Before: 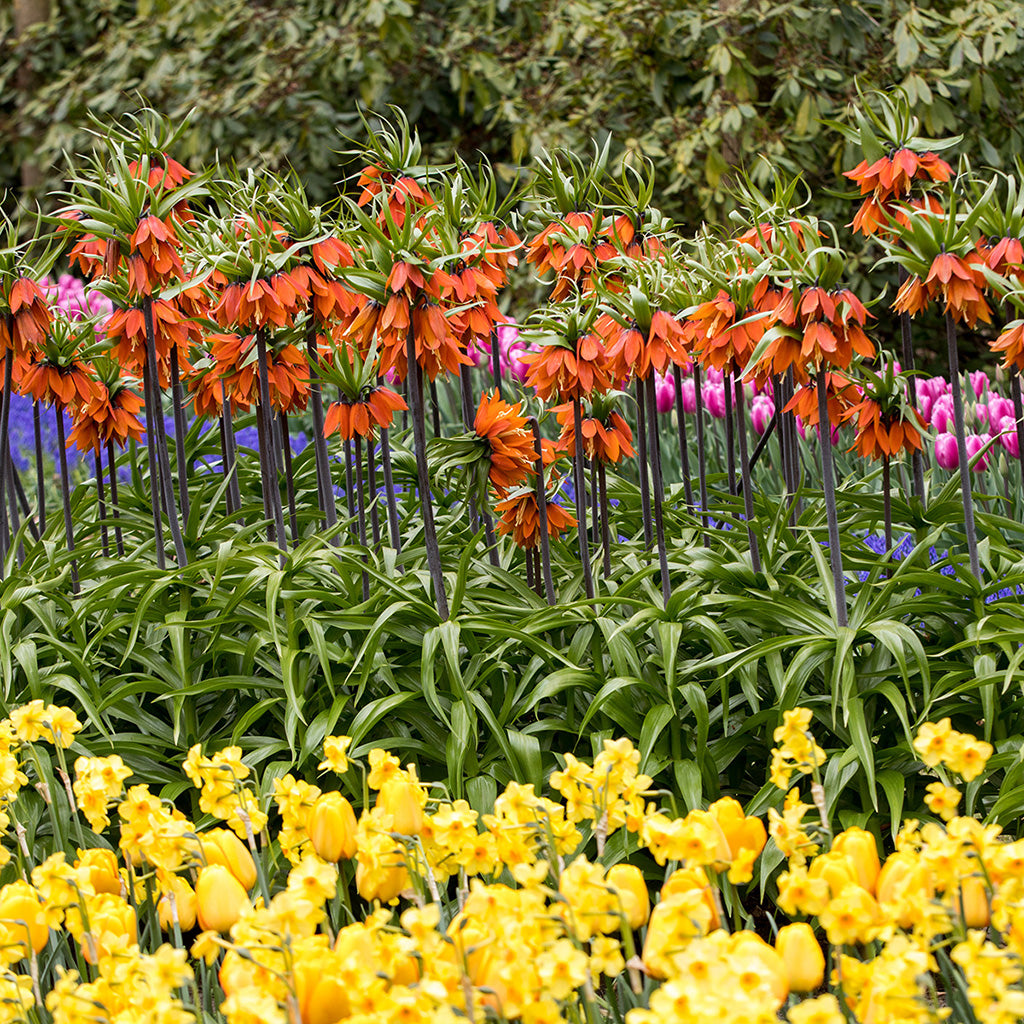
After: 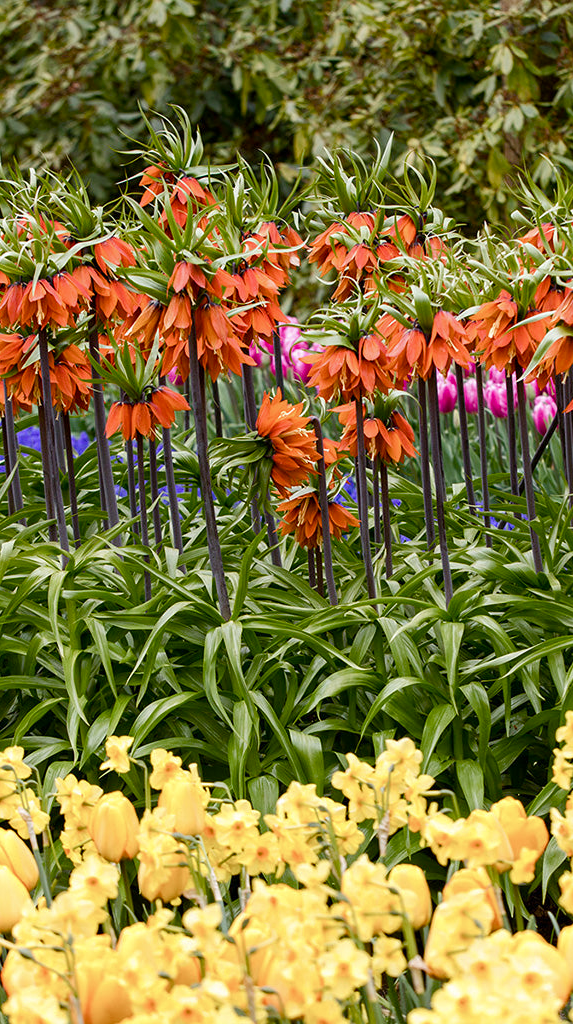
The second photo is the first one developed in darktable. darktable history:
crop: left 21.363%, right 22.657%
color balance rgb: perceptual saturation grading › global saturation 20%, perceptual saturation grading › highlights -49.771%, perceptual saturation grading › shadows 24.432%, global vibrance 20%
